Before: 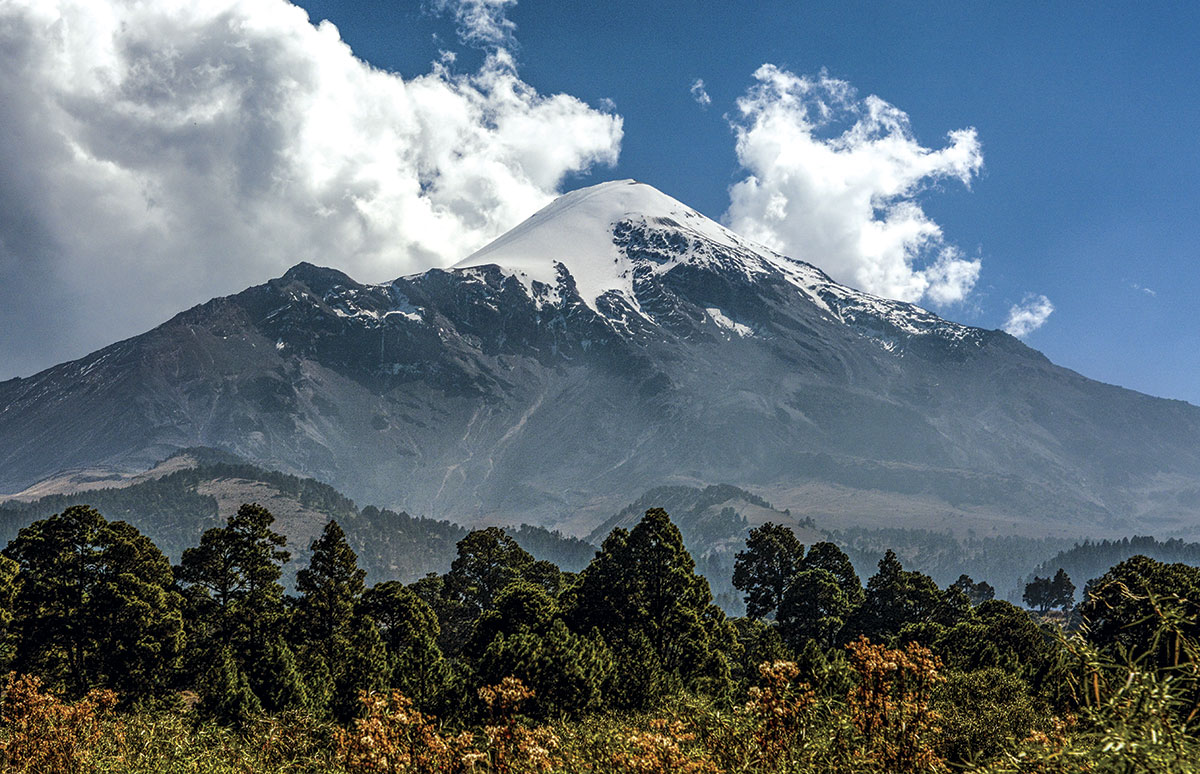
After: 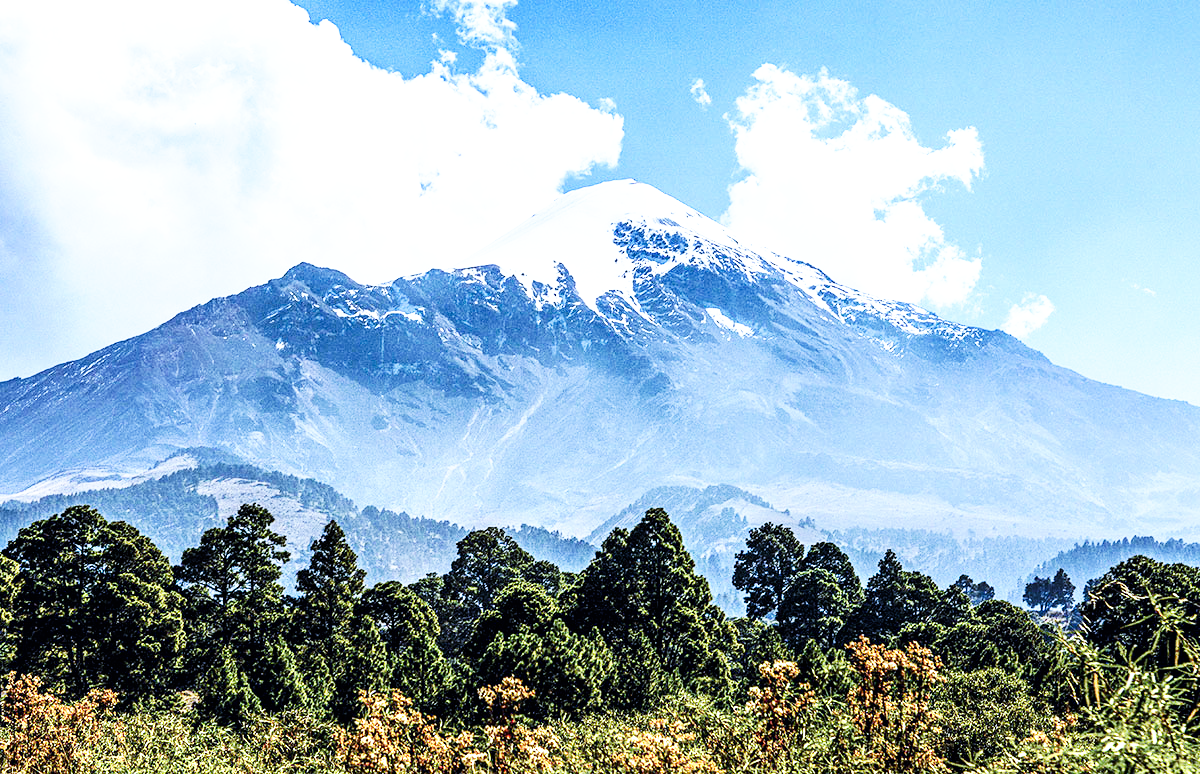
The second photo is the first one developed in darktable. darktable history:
white balance: red 0.871, blue 1.249
exposure: black level correction 0.001, exposure 0.955 EV, compensate exposure bias true, compensate highlight preservation false
base curve: curves: ch0 [(0, 0) (0.007, 0.004) (0.027, 0.03) (0.046, 0.07) (0.207, 0.54) (0.442, 0.872) (0.673, 0.972) (1, 1)], preserve colors none
